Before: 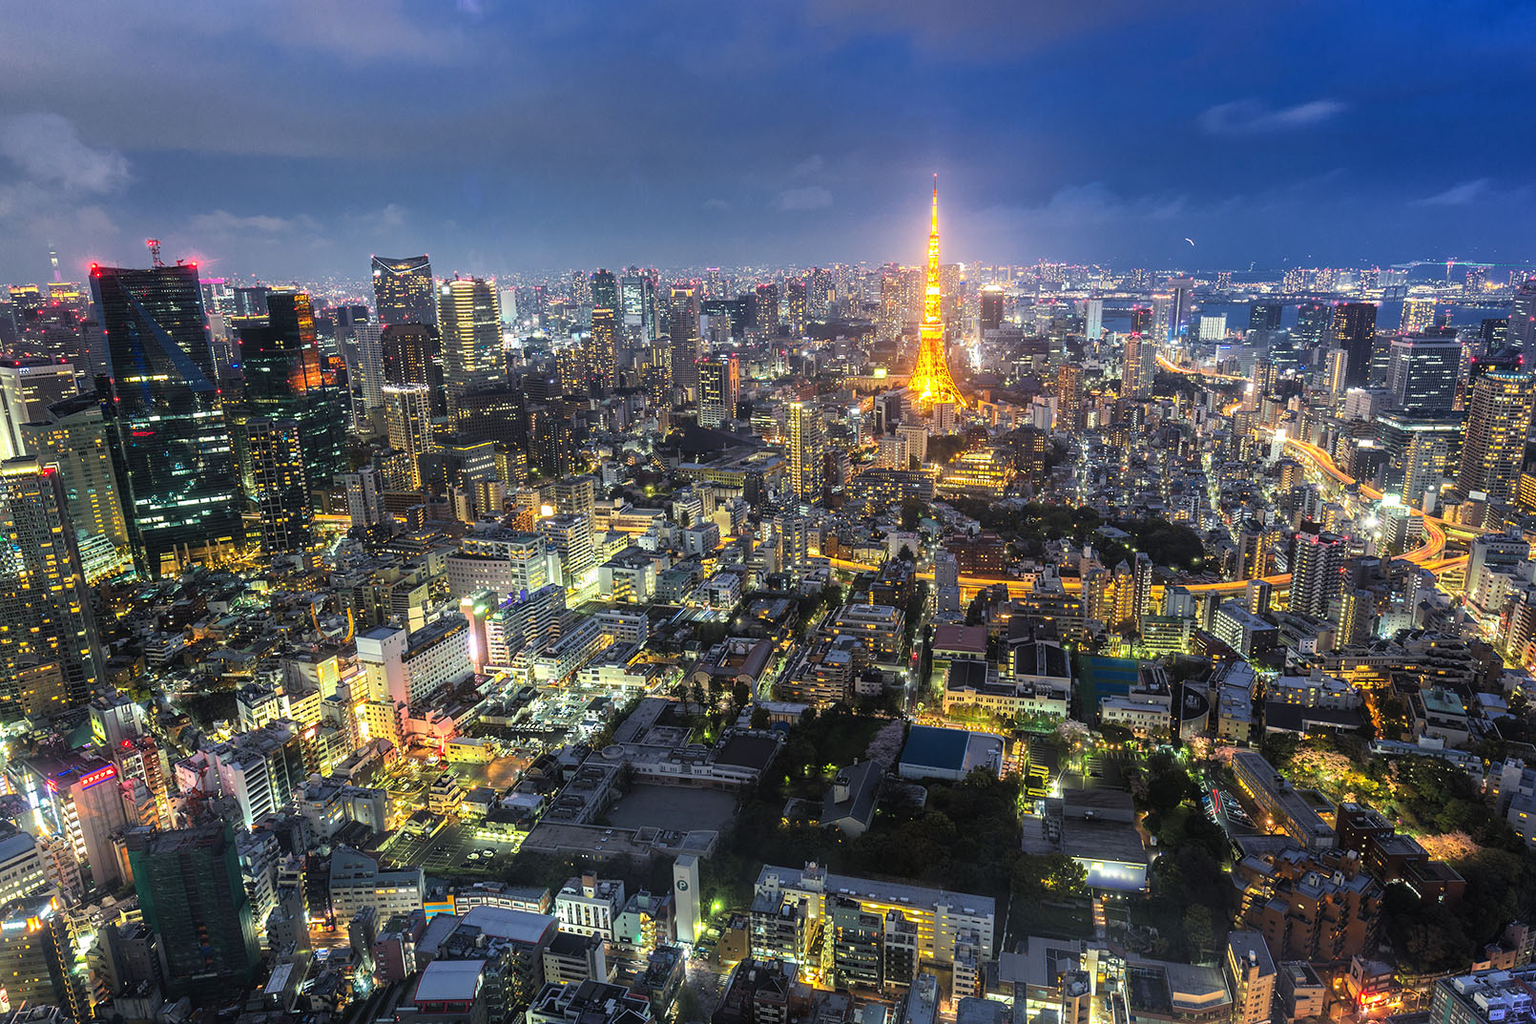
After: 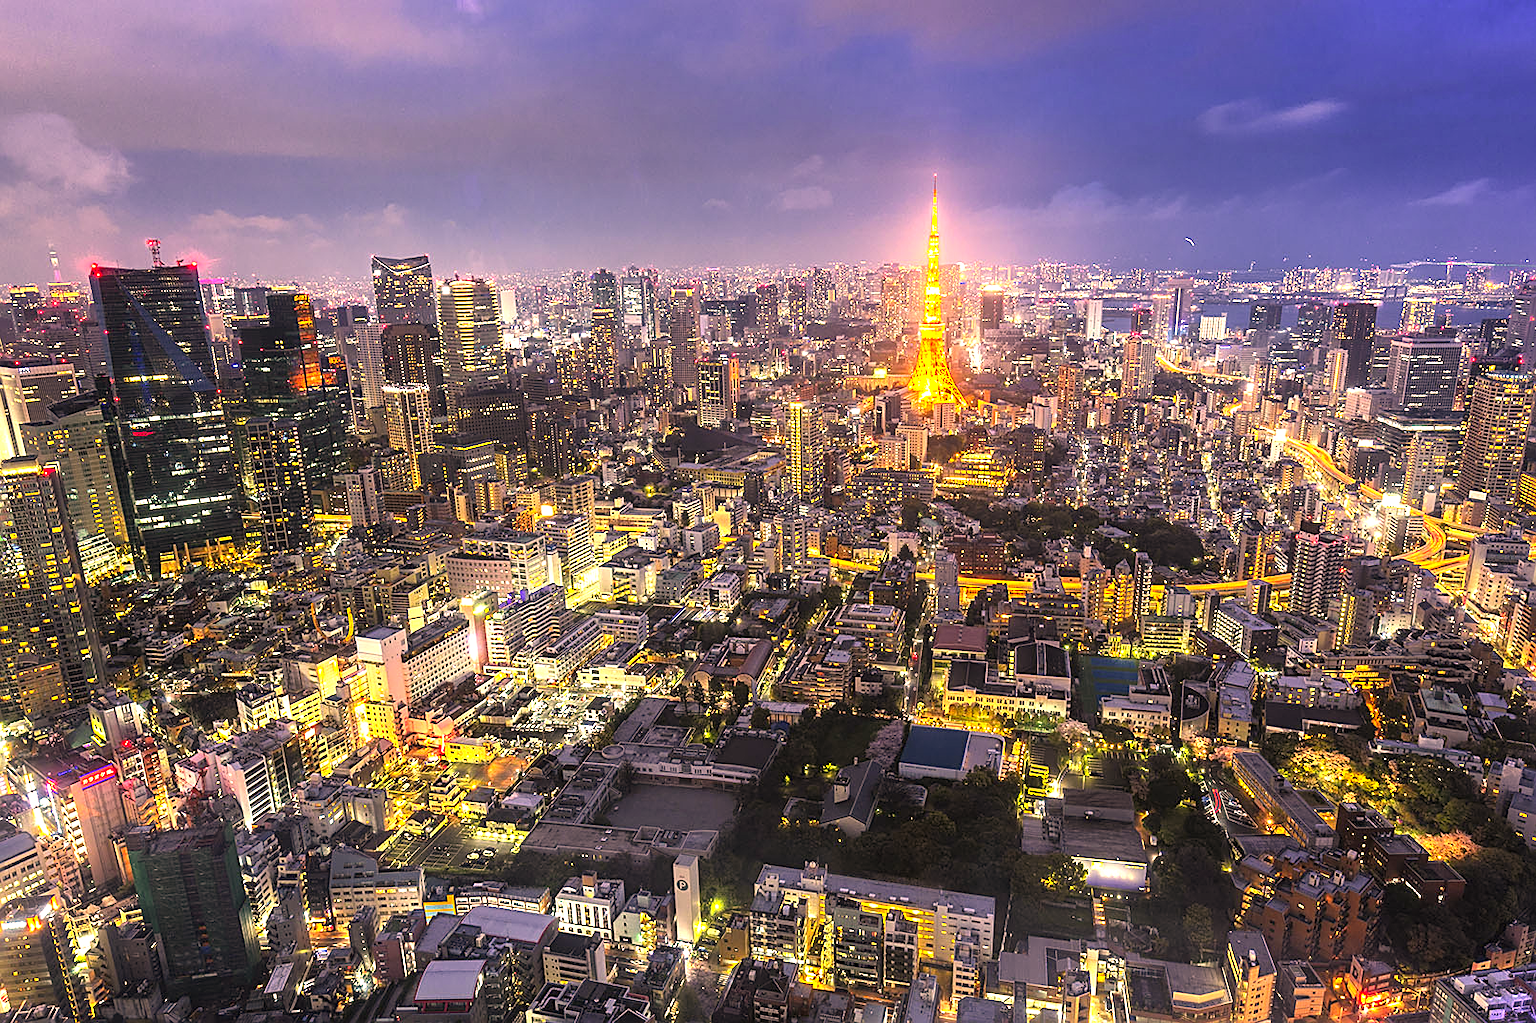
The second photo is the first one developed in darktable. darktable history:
color correction: highlights a* 22.53, highlights b* 22.49
exposure: black level correction 0, exposure 0.703 EV, compensate highlight preservation false
sharpen: on, module defaults
